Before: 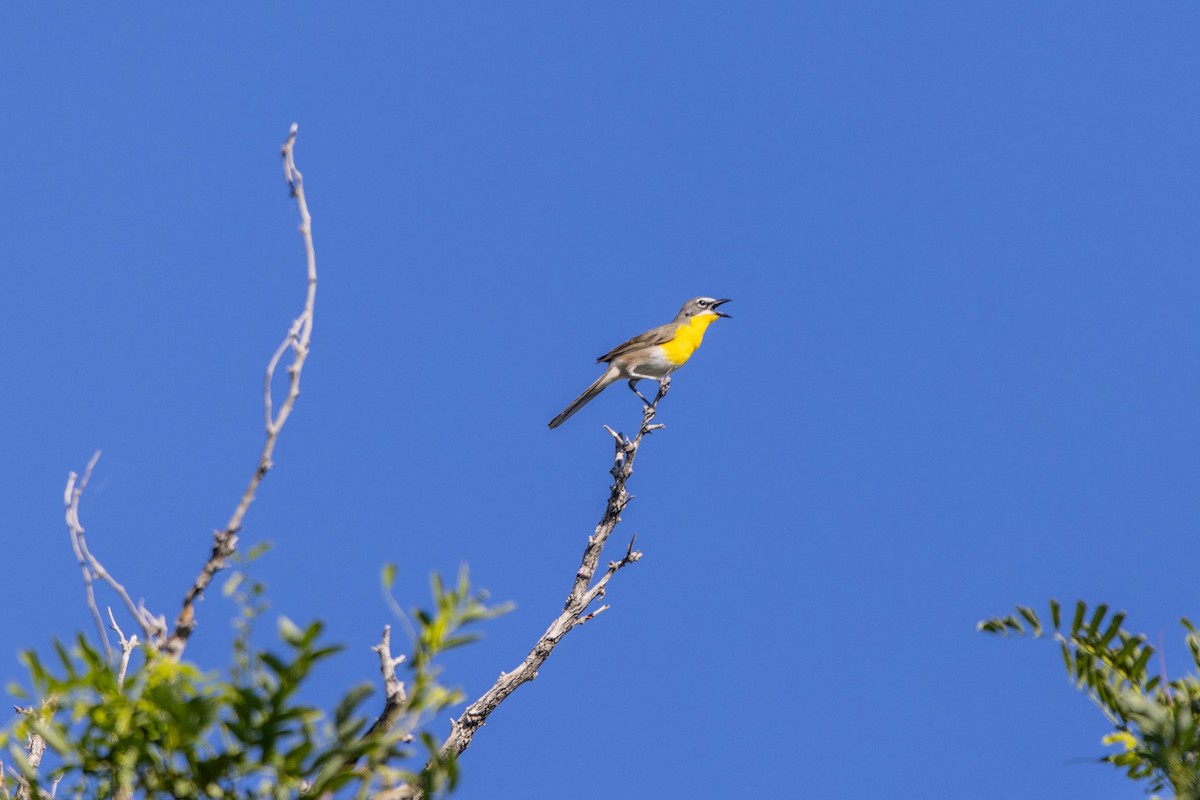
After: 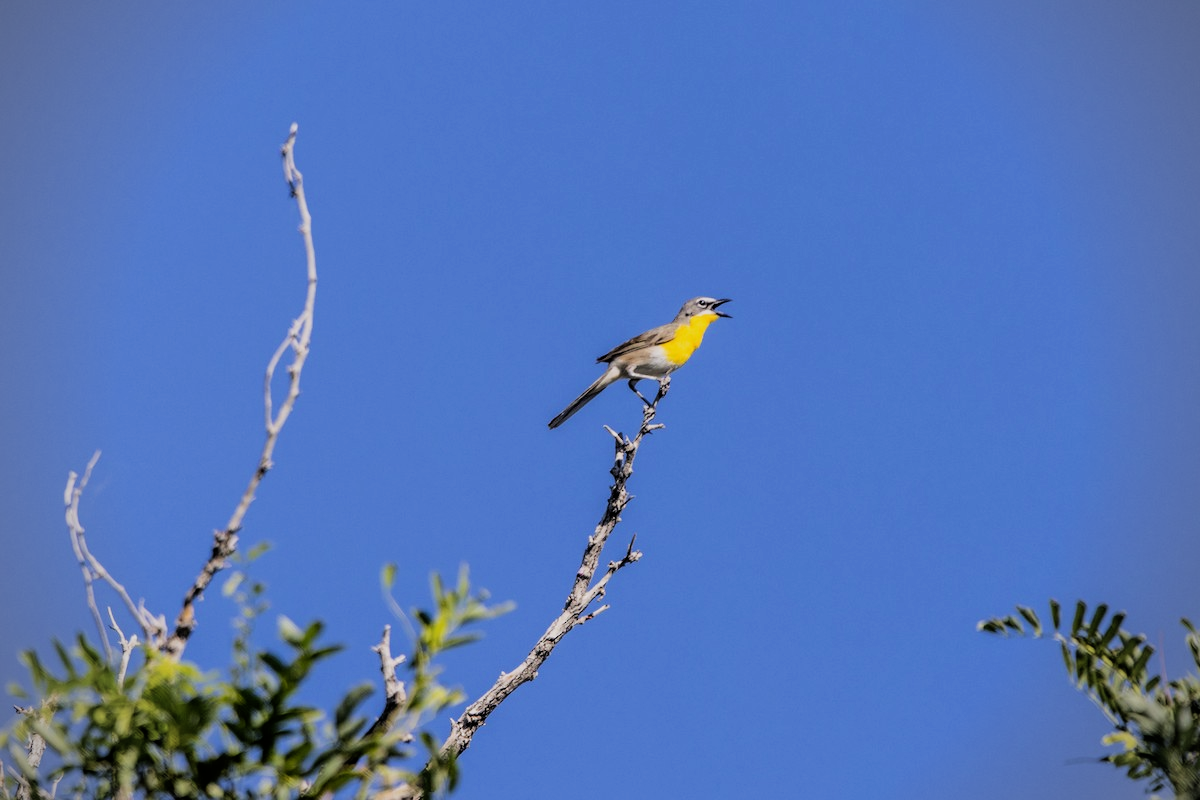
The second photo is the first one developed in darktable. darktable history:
vignetting: on, module defaults
bloom: size 3%, threshold 100%, strength 0%
filmic rgb: black relative exposure -5 EV, hardness 2.88, contrast 1.3, highlights saturation mix -30%
